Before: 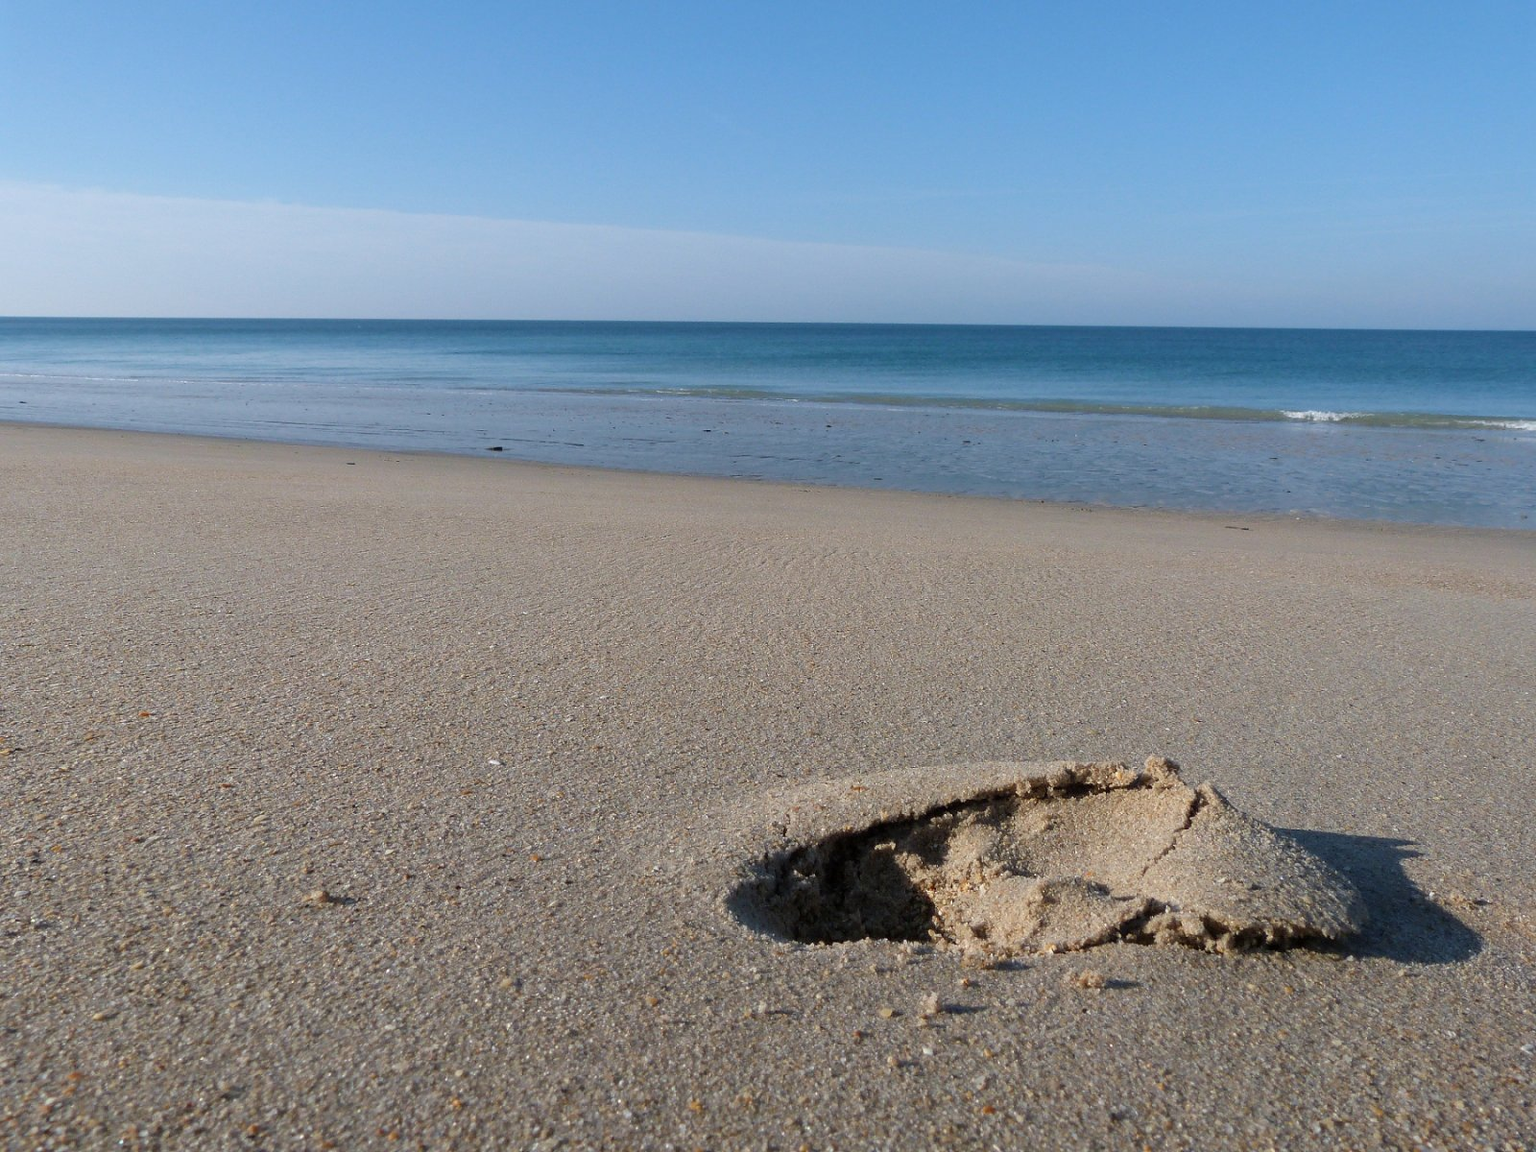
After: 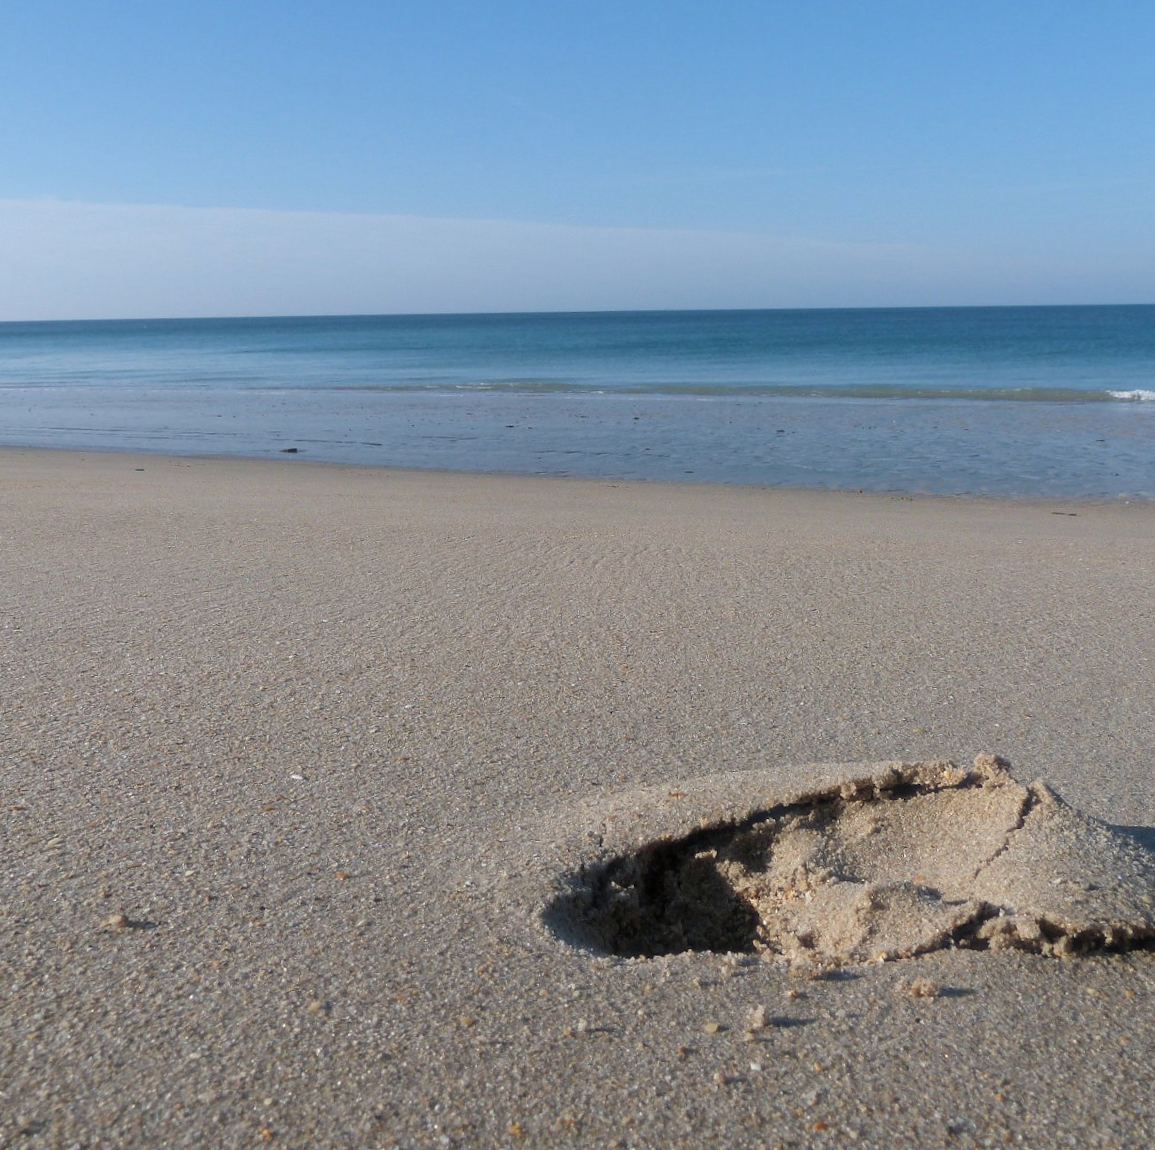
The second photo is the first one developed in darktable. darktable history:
rotate and perspective: rotation -1.42°, crop left 0.016, crop right 0.984, crop top 0.035, crop bottom 0.965
haze removal: strength -0.09, distance 0.358, compatibility mode true, adaptive false
crop: left 13.443%, right 13.31%
white balance: emerald 1
